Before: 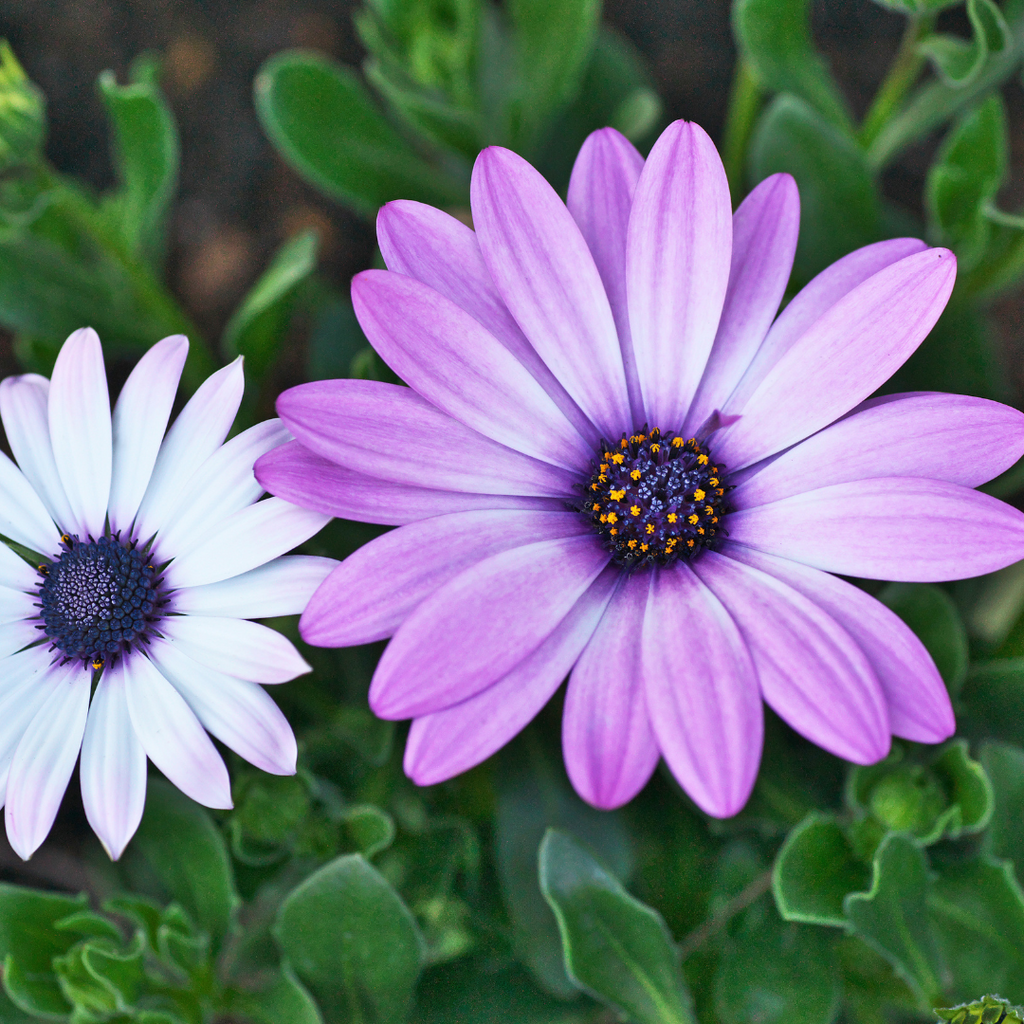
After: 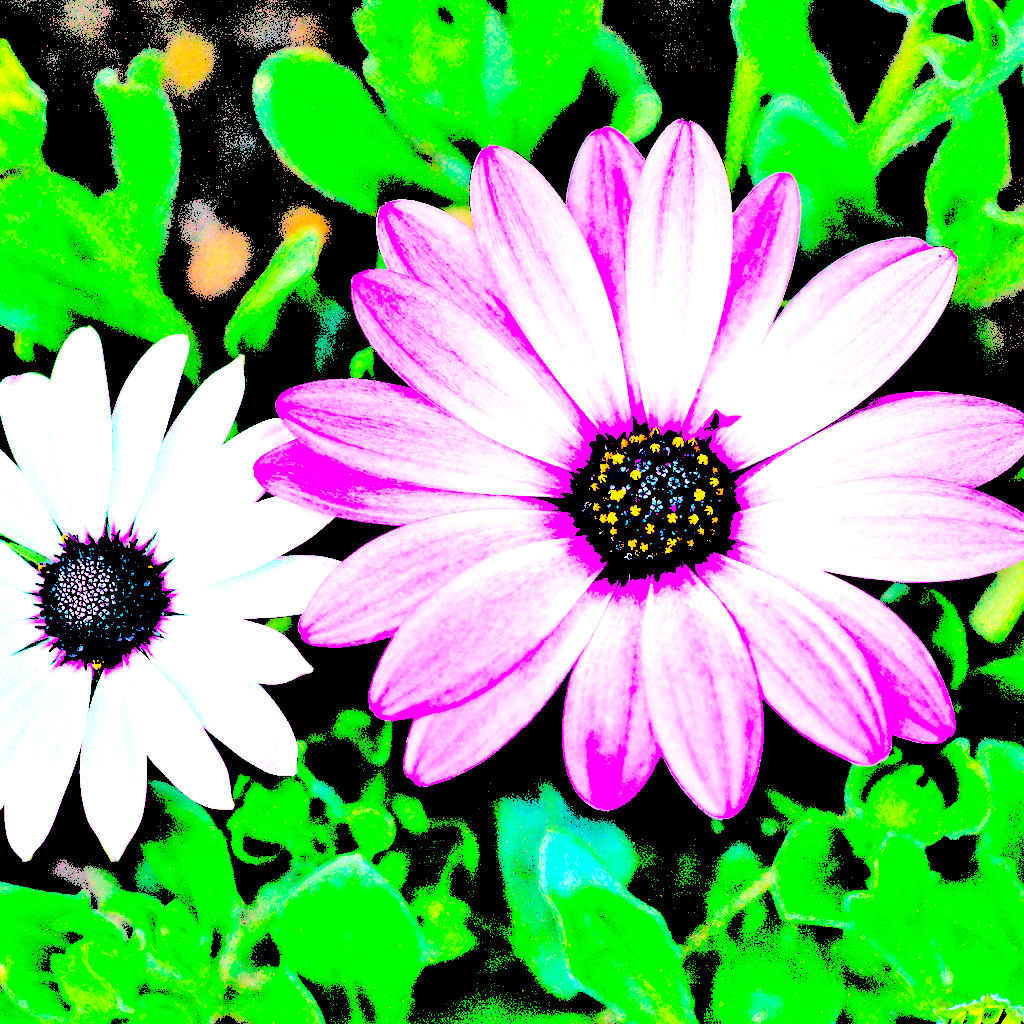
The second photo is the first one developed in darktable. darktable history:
color balance rgb: power › hue 209.57°, linear chroma grading › global chroma 33.822%, perceptual saturation grading › global saturation 20%, perceptual saturation grading › highlights -25.667%, perceptual saturation grading › shadows 25.645%, perceptual brilliance grading › global brilliance 1.186%, perceptual brilliance grading › highlights -3.798%, global vibrance 33.845%
levels: levels [0.246, 0.256, 0.506]
